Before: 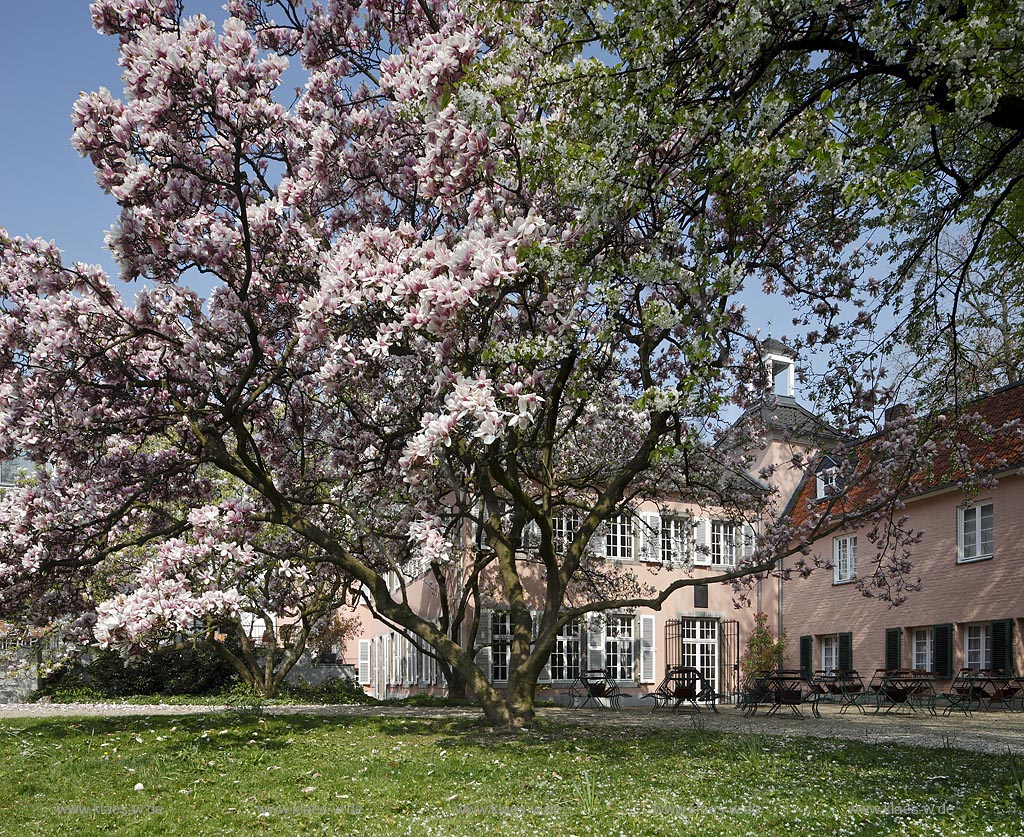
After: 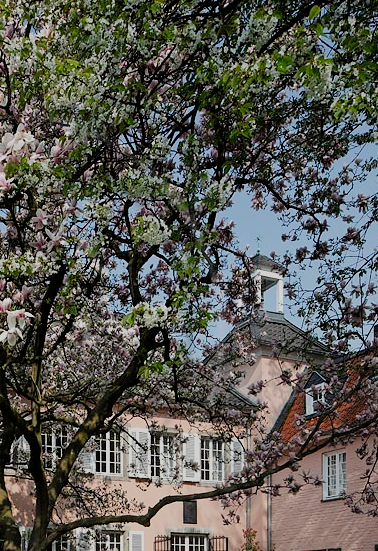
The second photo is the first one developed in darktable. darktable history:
crop and rotate: left 49.932%, top 10.129%, right 13.096%, bottom 23.951%
filmic rgb: black relative exposure -7.65 EV, white relative exposure 4.56 EV, threshold 3.05 EV, hardness 3.61, enable highlight reconstruction true
